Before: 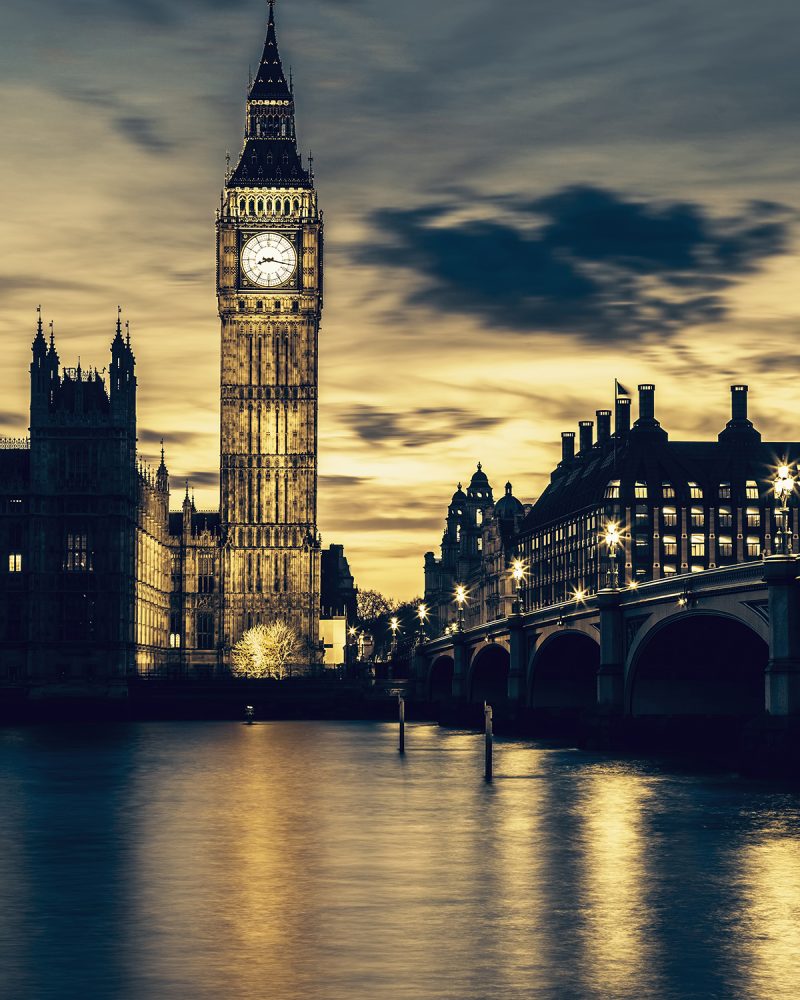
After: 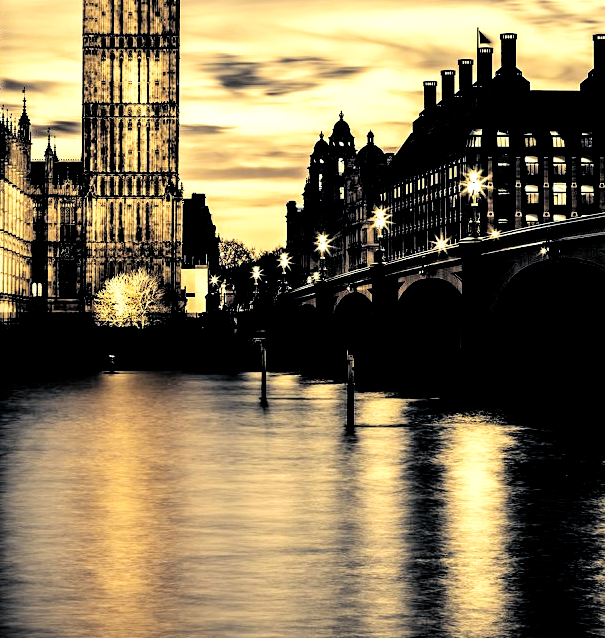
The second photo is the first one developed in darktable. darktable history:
filmic rgb: middle gray luminance 13.55%, black relative exposure -1.97 EV, white relative exposure 3.1 EV, threshold 6 EV, target black luminance 0%, hardness 1.79, latitude 59.23%, contrast 1.728, highlights saturation mix 5%, shadows ↔ highlights balance -37.52%, add noise in highlights 0, color science v3 (2019), use custom middle-gray values true, iterations of high-quality reconstruction 0, contrast in highlights soft, enable highlight reconstruction true
crop and rotate: left 17.299%, top 35.115%, right 7.015%, bottom 1.024%
